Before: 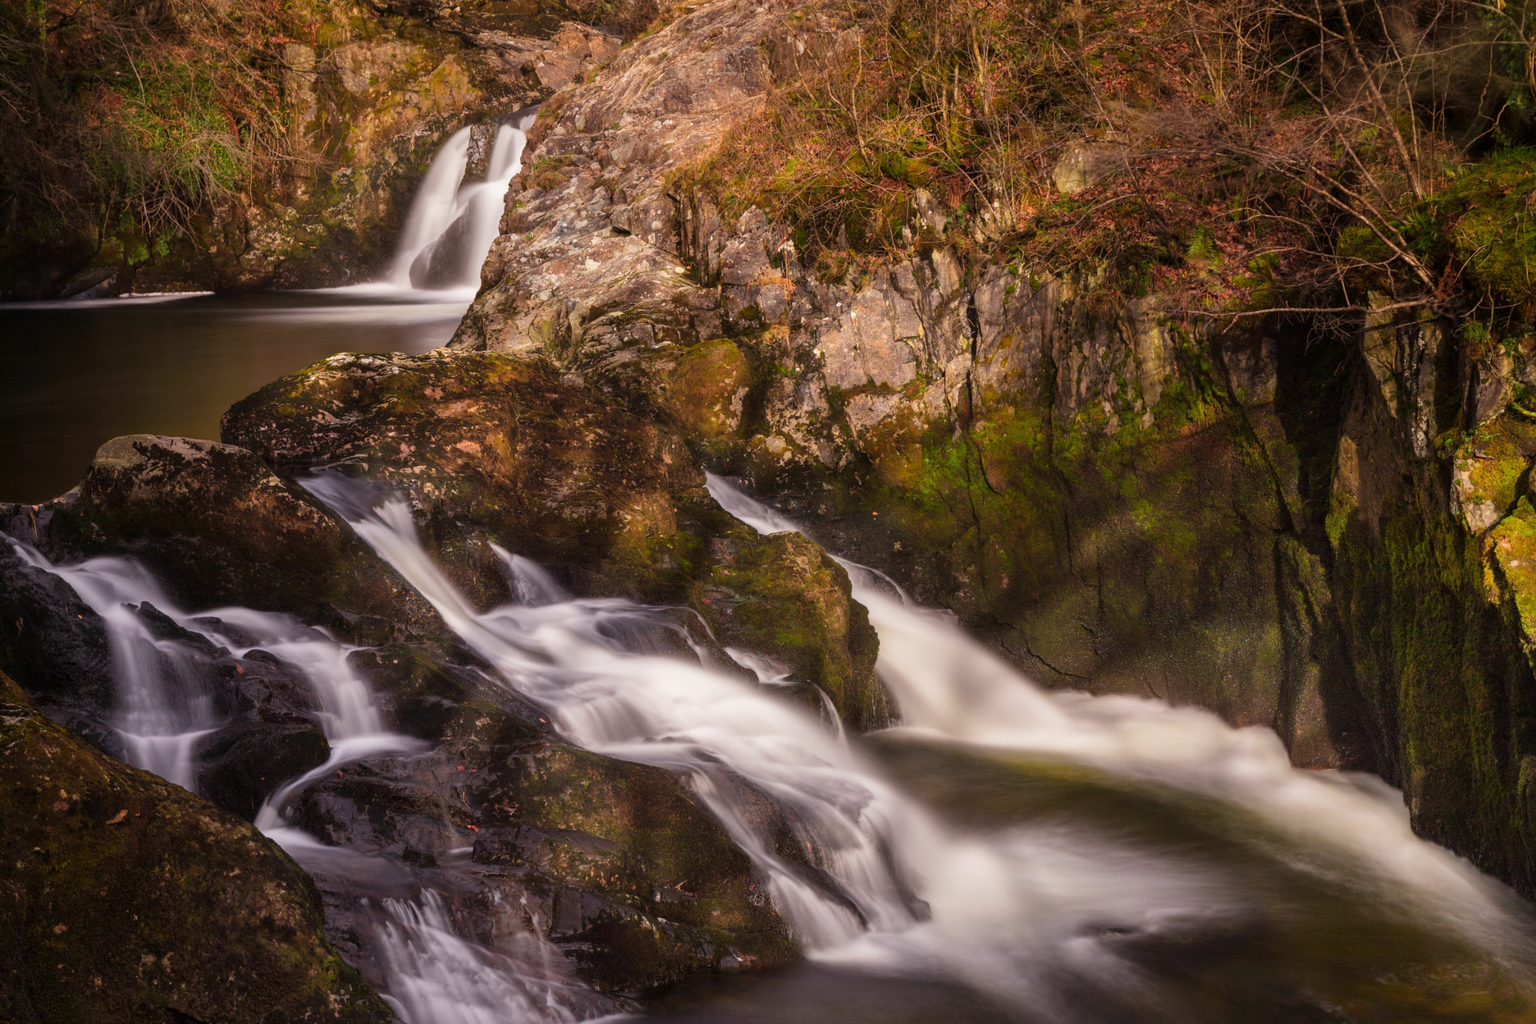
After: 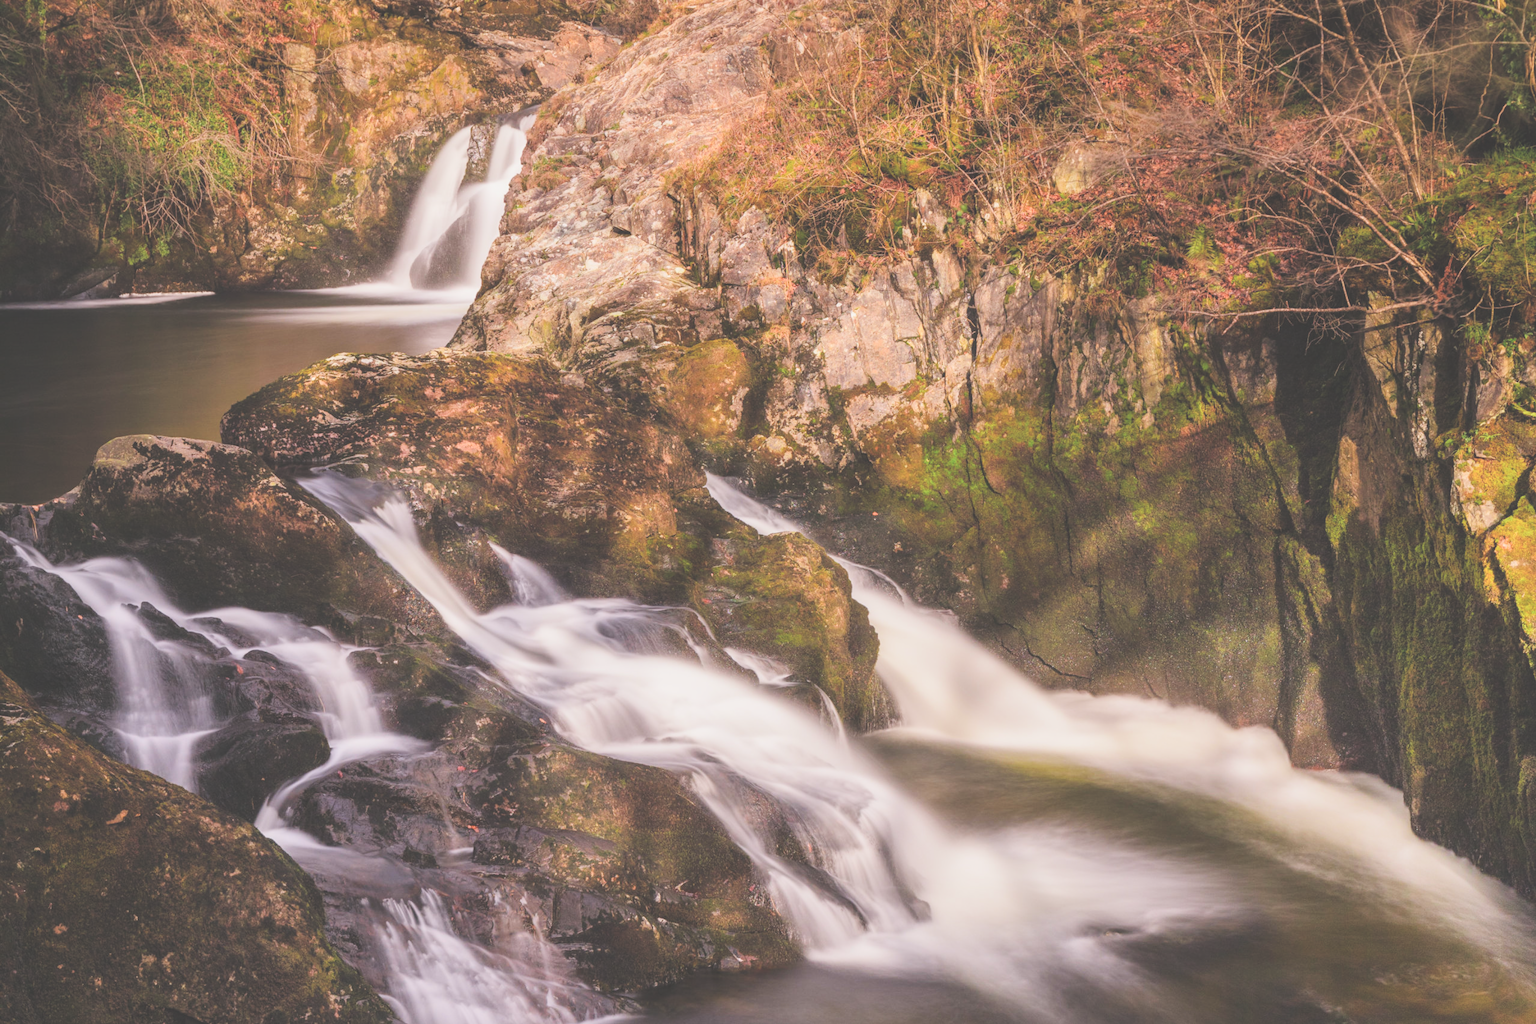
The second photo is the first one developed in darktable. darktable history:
exposure: black level correction -0.023, exposure 1.397 EV, compensate highlight preservation false
local contrast: highlights 100%, shadows 100%, detail 120%, midtone range 0.2
filmic rgb: black relative exposure -8.54 EV, white relative exposure 5.52 EV, hardness 3.39, contrast 1.016
